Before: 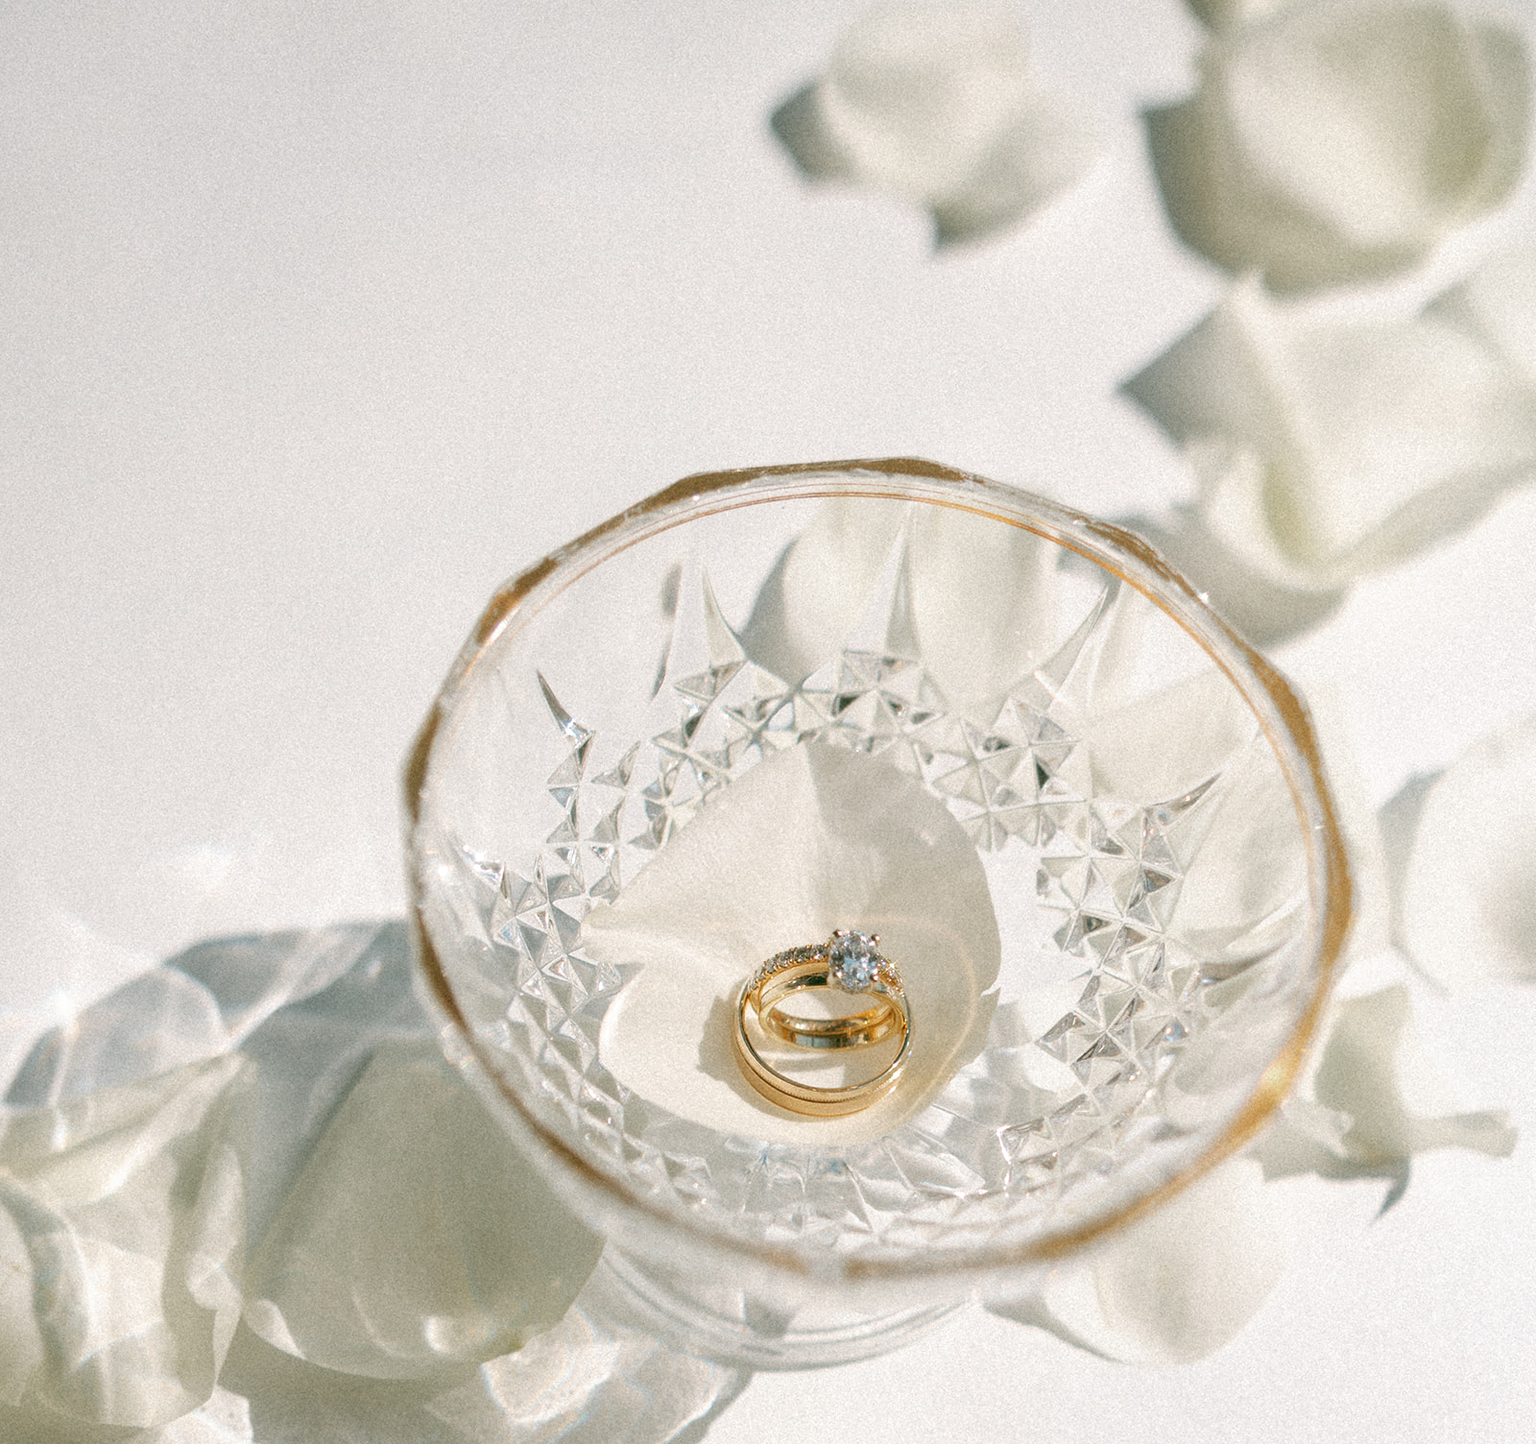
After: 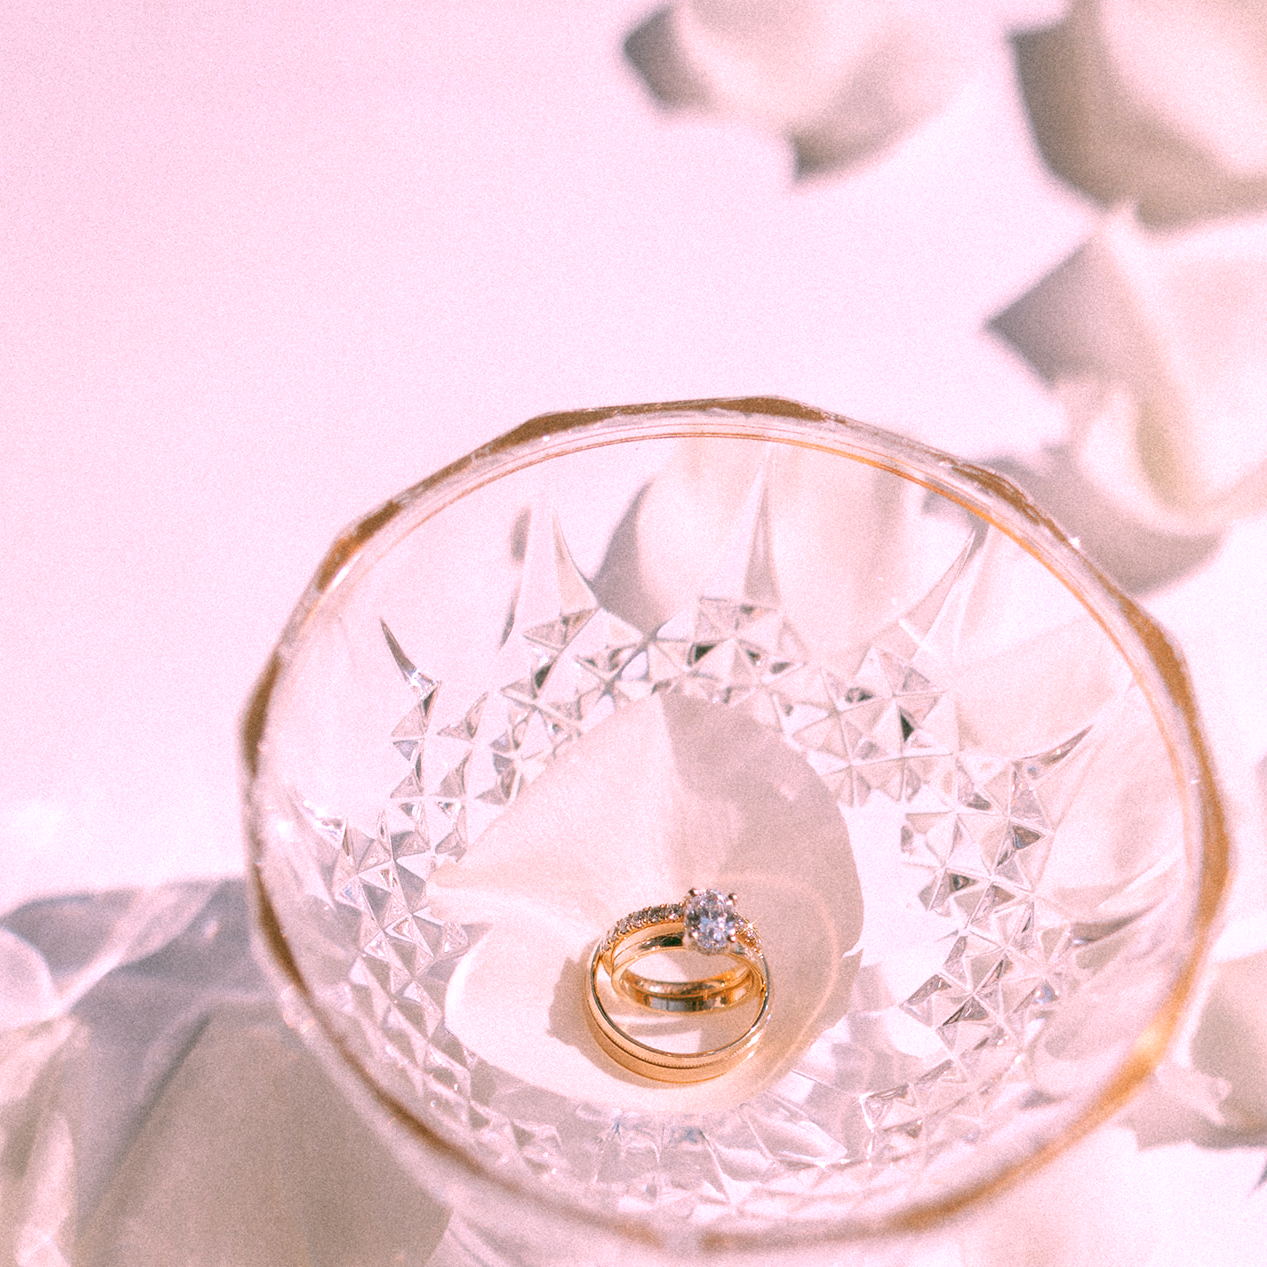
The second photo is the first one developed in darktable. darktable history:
crop: left 11.225%, top 5.381%, right 9.565%, bottom 10.314%
white balance: red 1.188, blue 1.11
